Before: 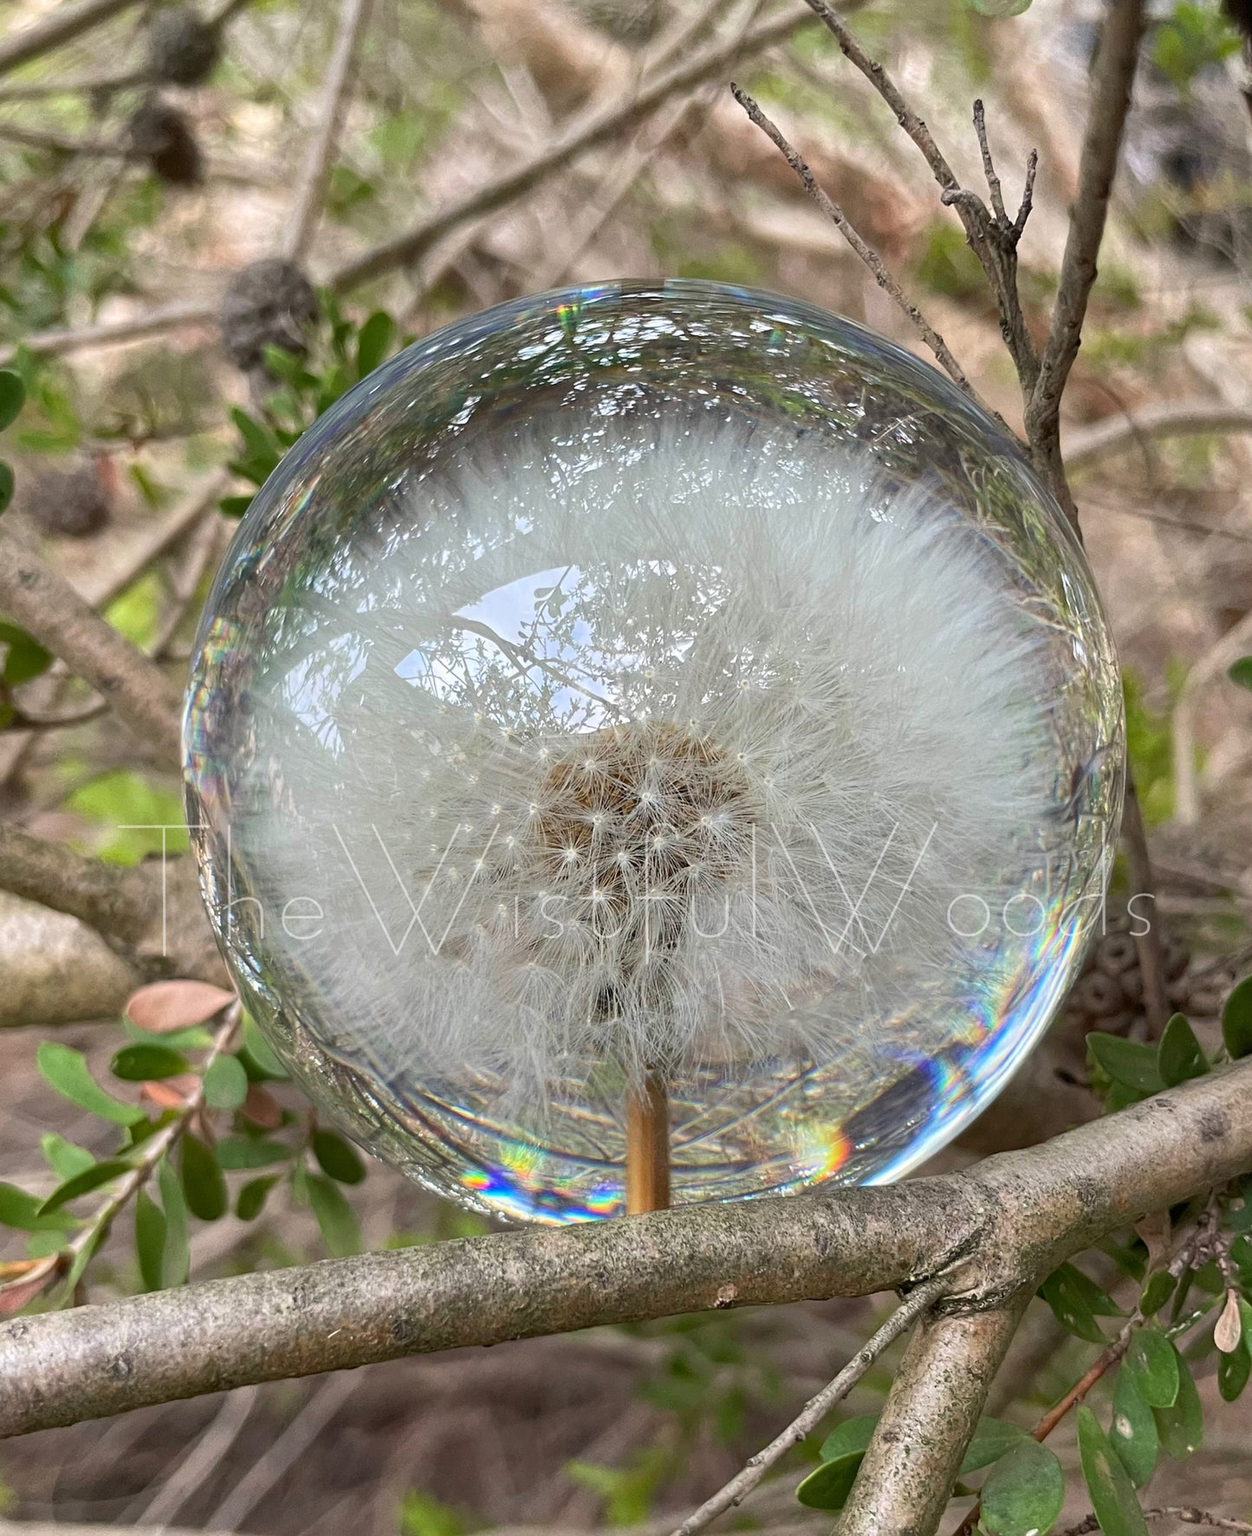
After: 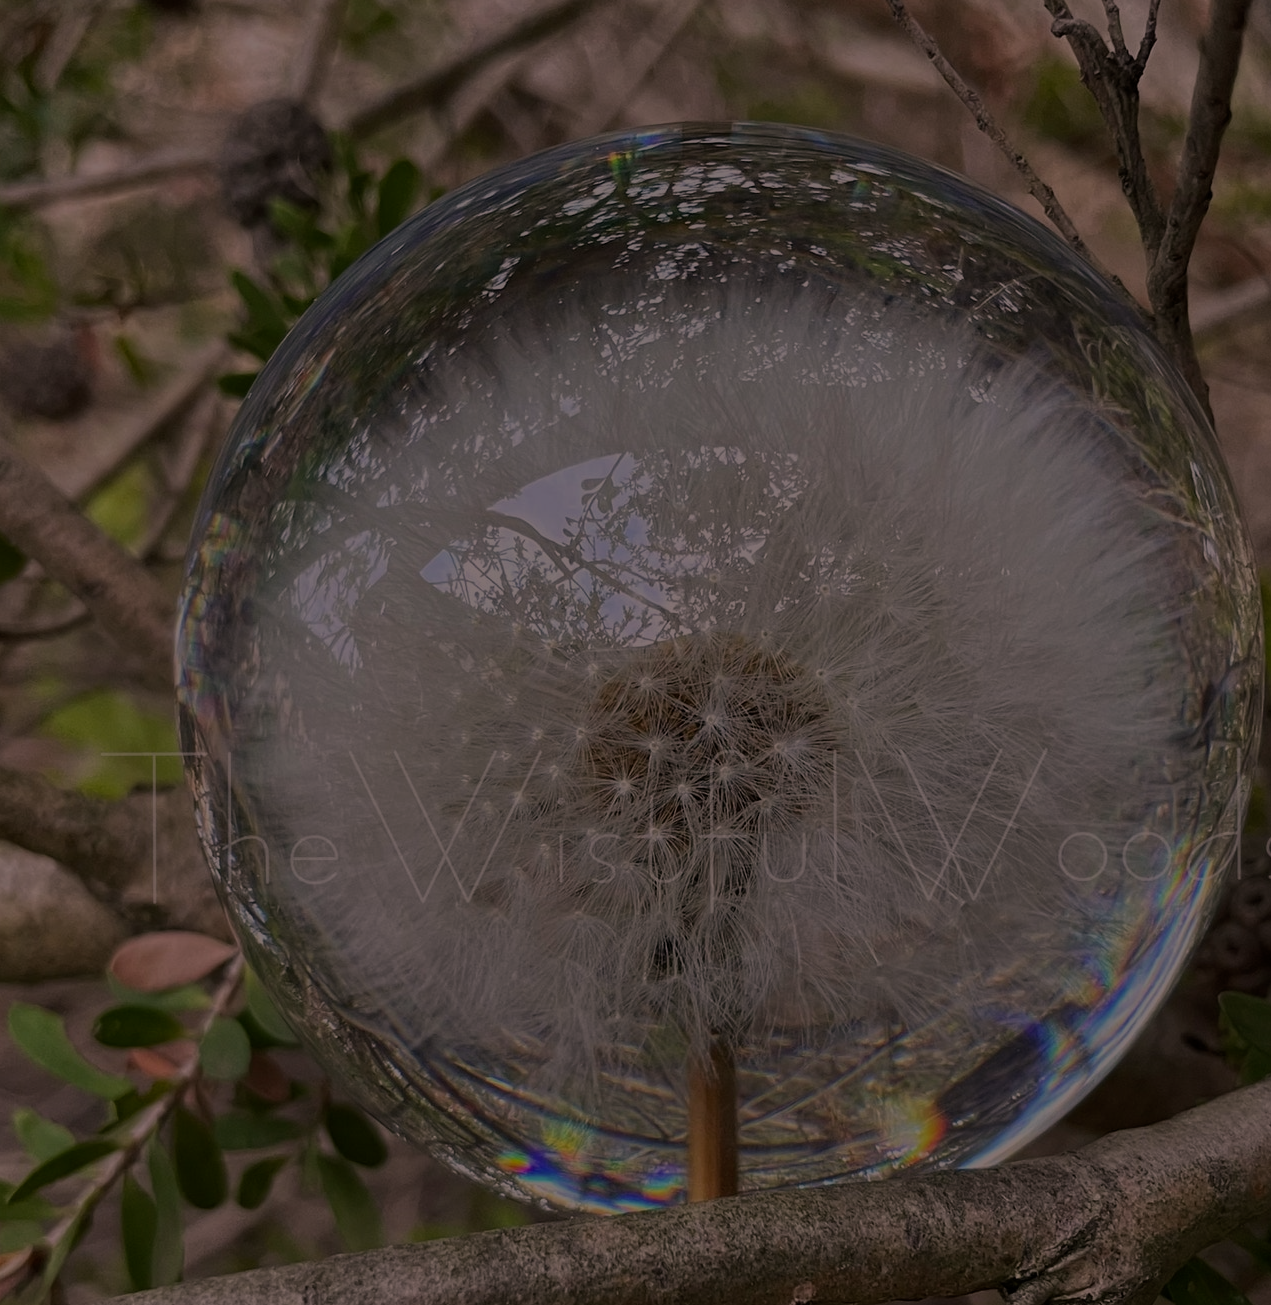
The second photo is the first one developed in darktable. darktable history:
color correction: highlights a* 14.52, highlights b* 4.84
crop and rotate: left 2.425%, top 11.305%, right 9.6%, bottom 15.08%
exposure: exposure -2.446 EV, compensate highlight preservation false
